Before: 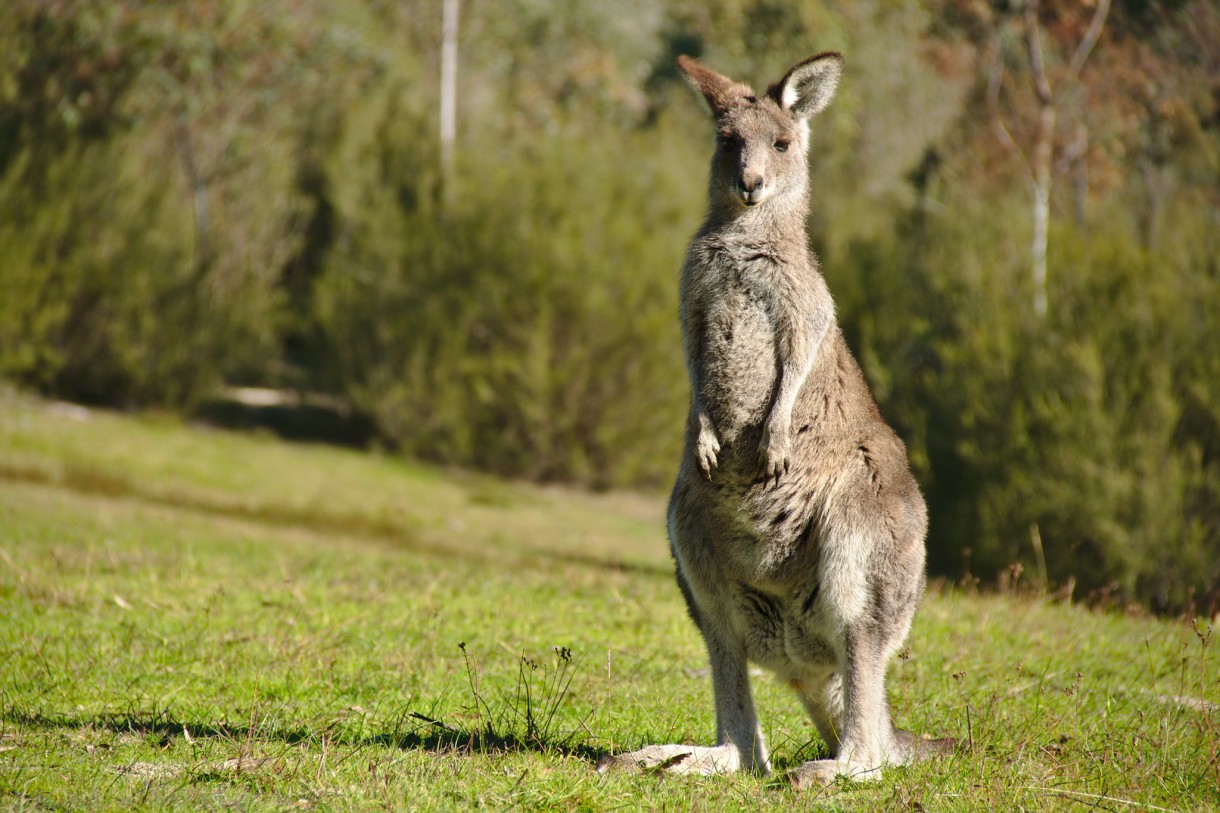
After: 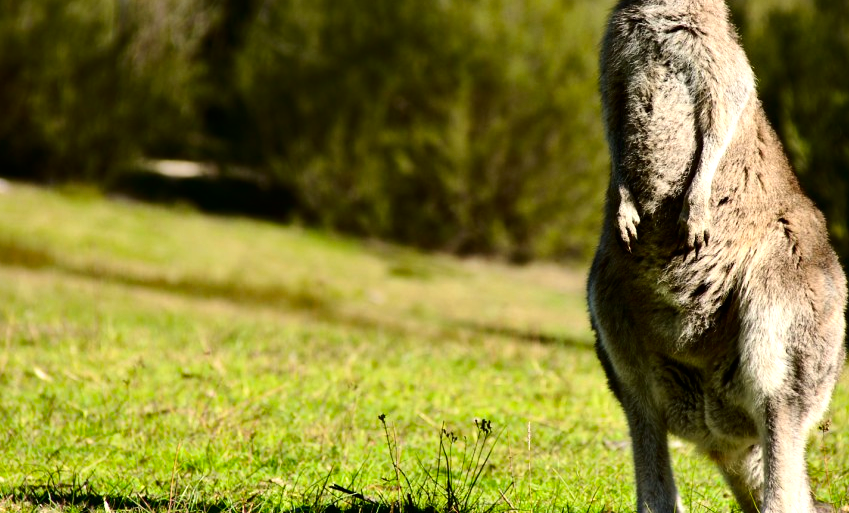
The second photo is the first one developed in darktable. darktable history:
contrast brightness saturation: contrast 0.213, brightness -0.114, saturation 0.212
crop: left 6.579%, top 28.058%, right 23.823%, bottom 8.833%
exposure: exposure -0.578 EV, compensate highlight preservation false
tone equalizer: -8 EV -1.1 EV, -7 EV -1 EV, -6 EV -0.889 EV, -5 EV -0.552 EV, -3 EV 0.549 EV, -2 EV 0.879 EV, -1 EV 0.999 EV, +0 EV 1.08 EV
